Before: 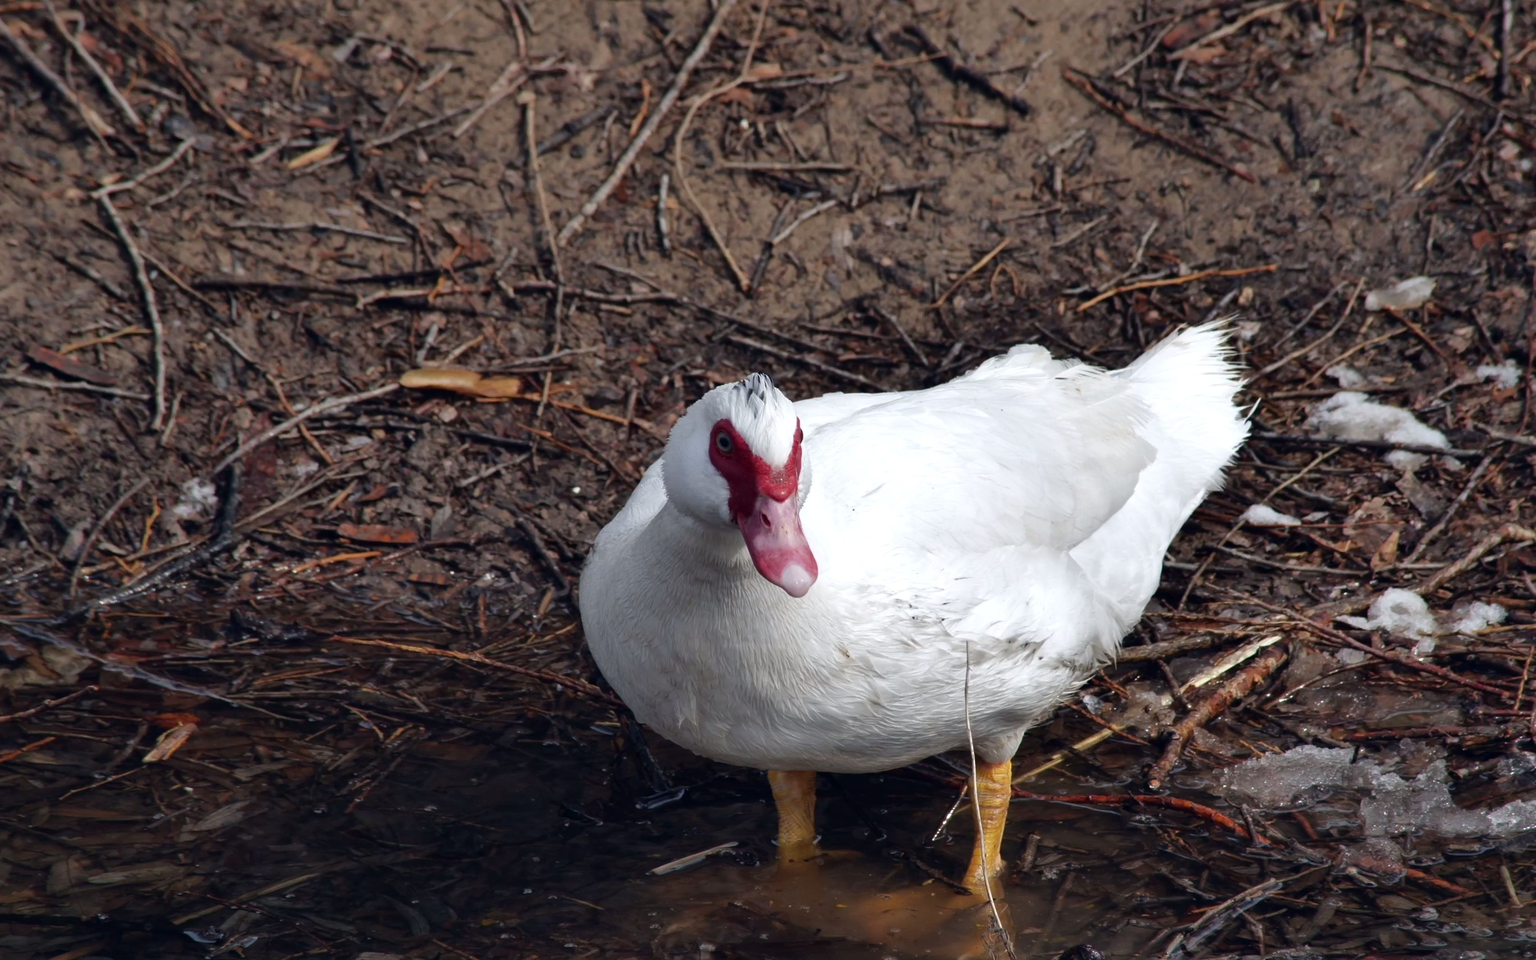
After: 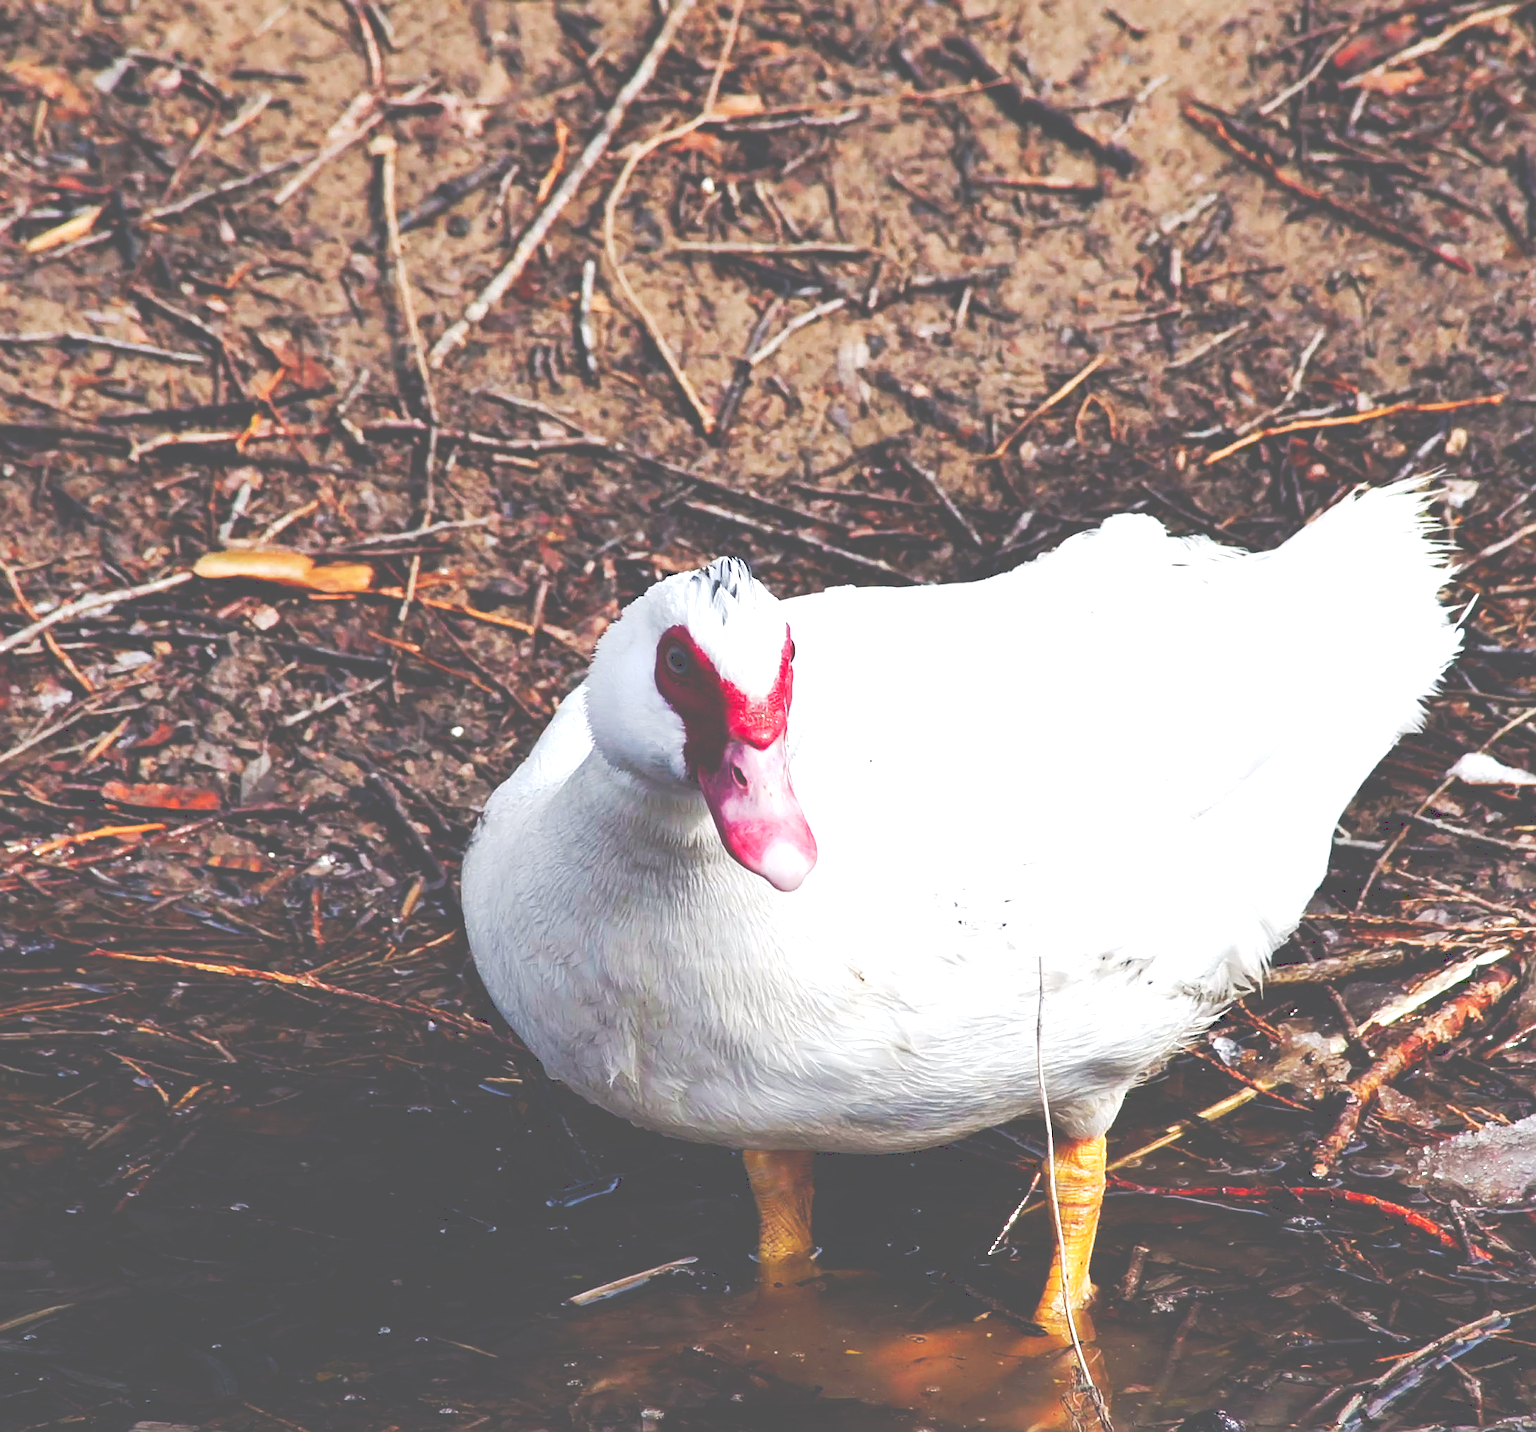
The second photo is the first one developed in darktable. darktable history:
exposure: exposure 1.067 EV, compensate highlight preservation false
color balance rgb: perceptual saturation grading › global saturation 20%, perceptual saturation grading › highlights -24.916%, perceptual saturation grading › shadows 25.529%, global vibrance 20%
tone curve: curves: ch0 [(0, 0) (0.003, 0.334) (0.011, 0.338) (0.025, 0.338) (0.044, 0.338) (0.069, 0.339) (0.1, 0.342) (0.136, 0.343) (0.177, 0.349) (0.224, 0.36) (0.277, 0.385) (0.335, 0.42) (0.399, 0.465) (0.468, 0.535) (0.543, 0.632) (0.623, 0.73) (0.709, 0.814) (0.801, 0.879) (0.898, 0.935) (1, 1)], preserve colors none
crop and rotate: left 17.604%, right 15.368%
sharpen: on, module defaults
